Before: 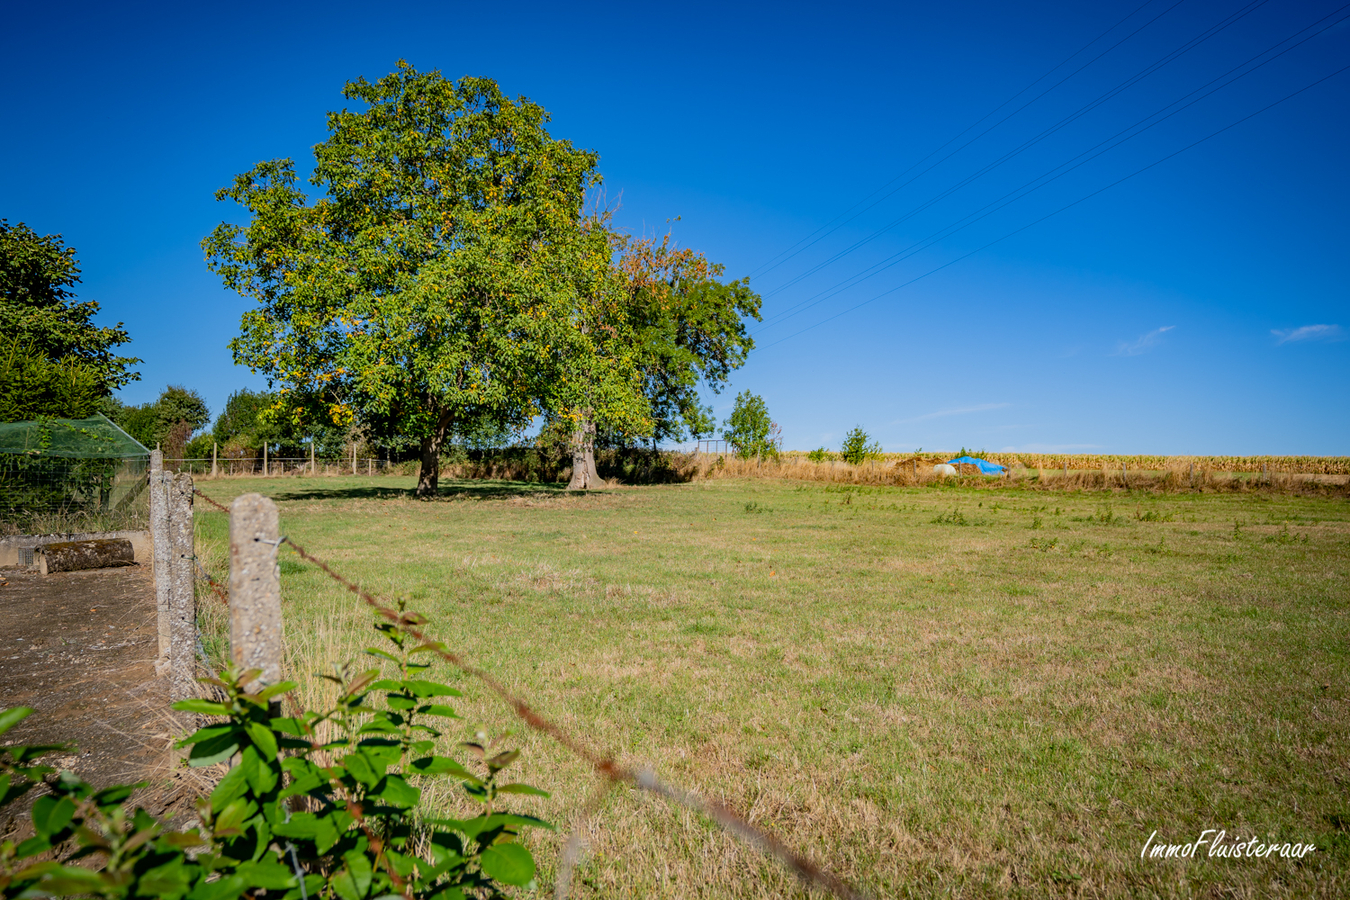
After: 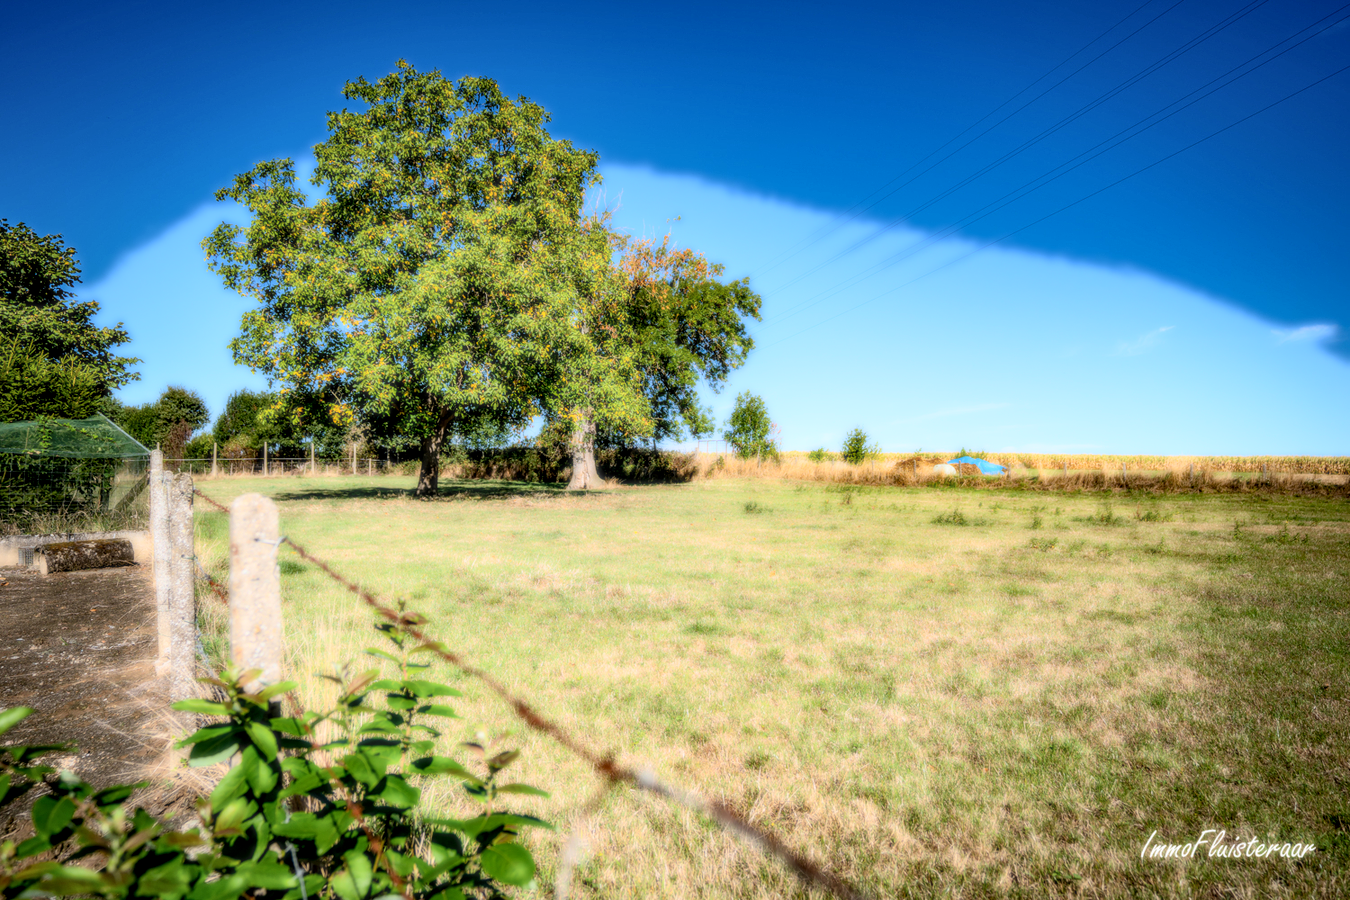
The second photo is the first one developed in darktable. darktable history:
shadows and highlights: shadows 43.71, white point adjustment -1.46, soften with gaussian
bloom: size 0%, threshold 54.82%, strength 8.31%
local contrast: on, module defaults
